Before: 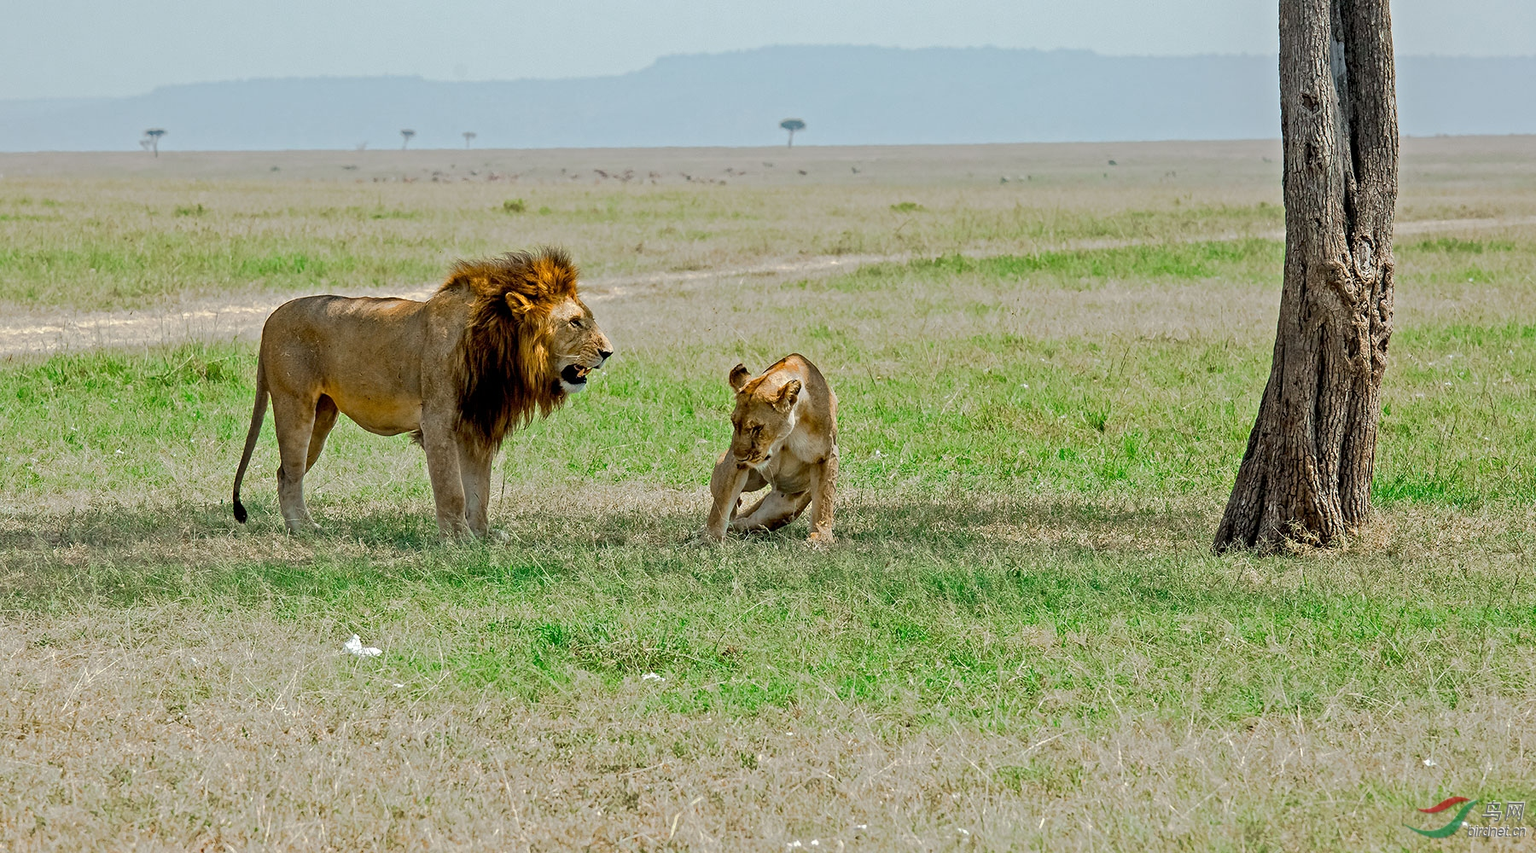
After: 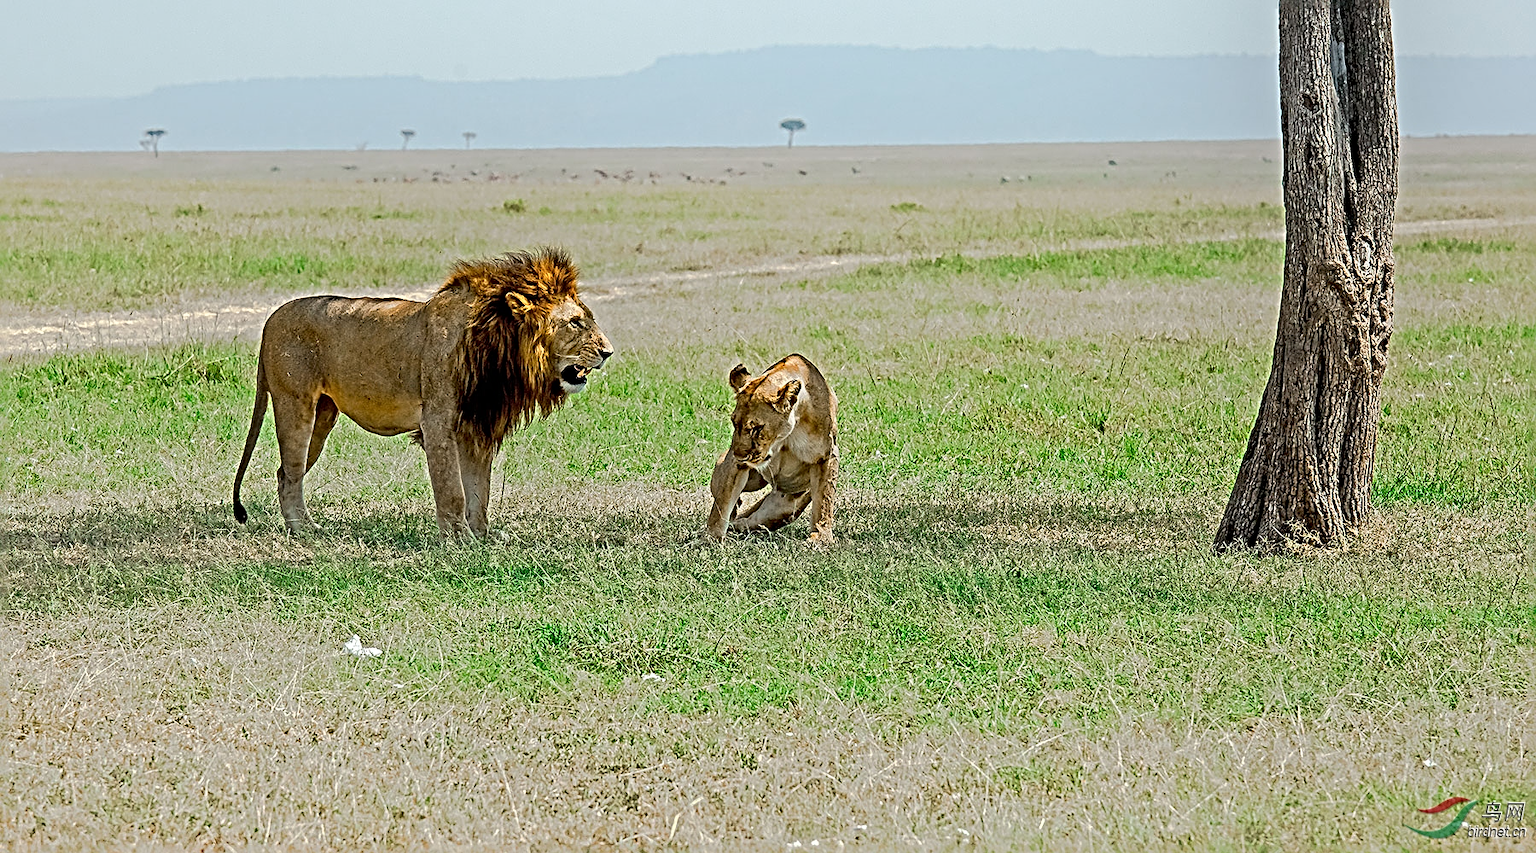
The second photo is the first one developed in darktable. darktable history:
sharpen: radius 3.64, amount 0.94
shadows and highlights: shadows -23.3, highlights 44.85, soften with gaussian
